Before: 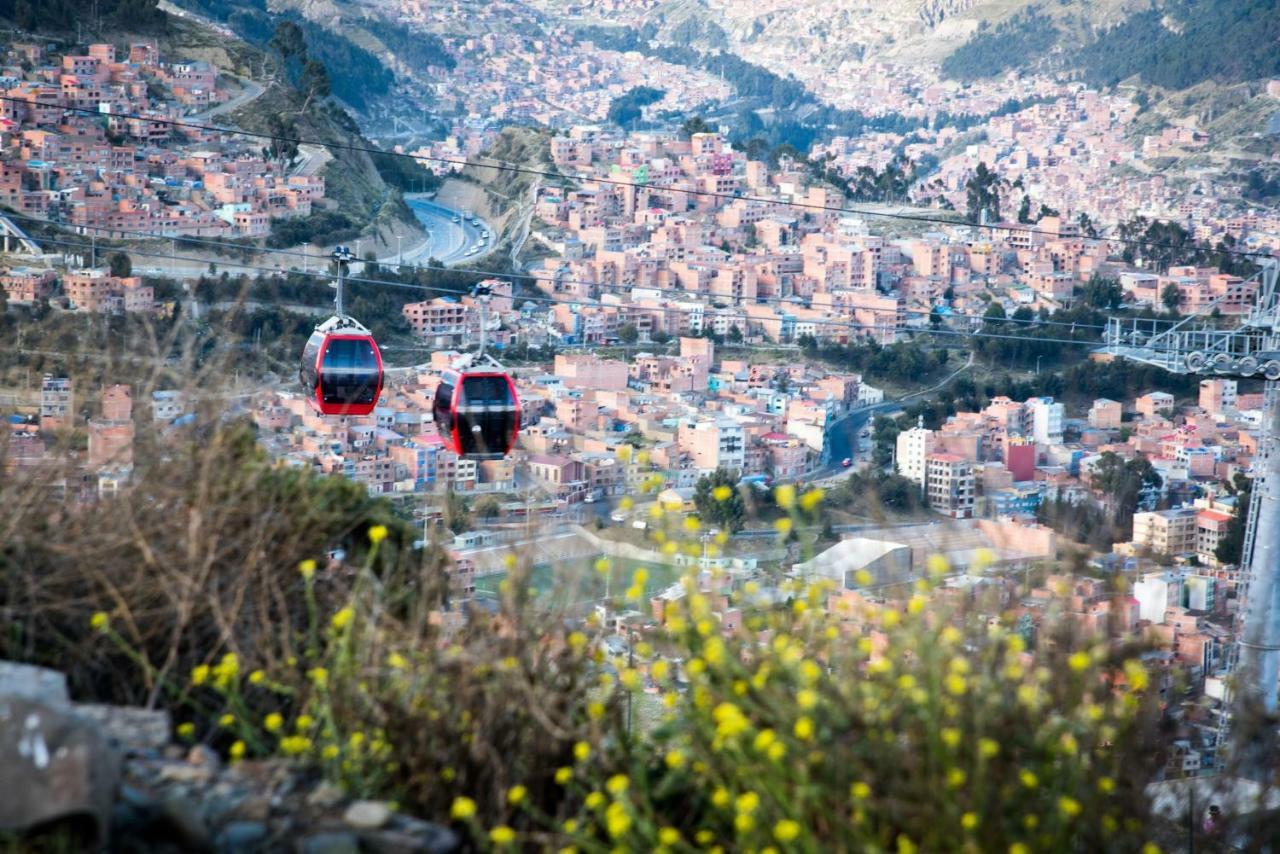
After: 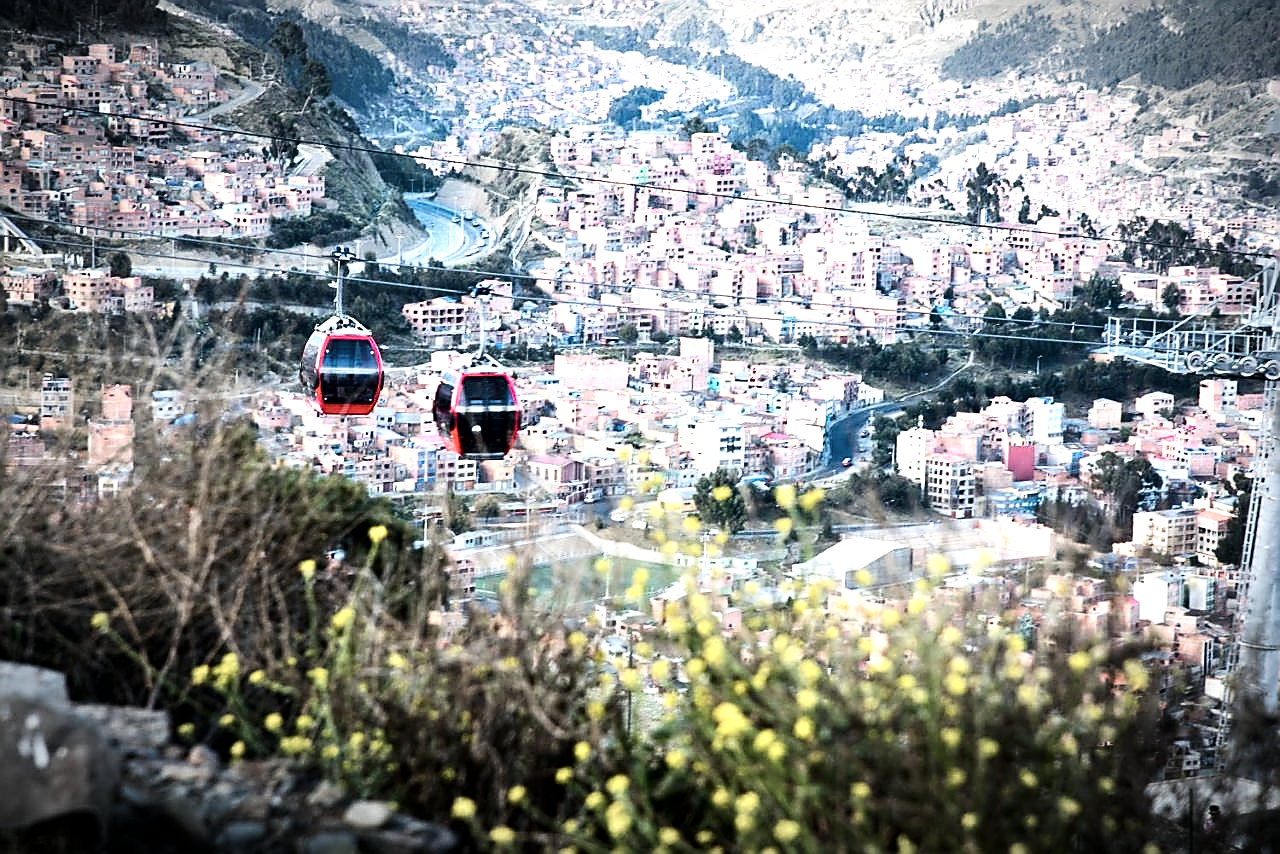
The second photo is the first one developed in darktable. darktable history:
exposure: exposure 0.77 EV, compensate highlight preservation false
vibrance: vibrance 0%
tone curve: curves: ch0 [(0, 0) (0.004, 0.001) (0.133, 0.112) (0.325, 0.362) (0.832, 0.893) (1, 1)], color space Lab, linked channels, preserve colors none
sharpen: radius 1.4, amount 1.25, threshold 0.7
vignetting: automatic ratio true
contrast brightness saturation: brightness -0.2, saturation 0.08
color zones: curves: ch0 [(0, 0.559) (0.153, 0.551) (0.229, 0.5) (0.429, 0.5) (0.571, 0.5) (0.714, 0.5) (0.857, 0.5) (1, 0.559)]; ch1 [(0, 0.417) (0.112, 0.336) (0.213, 0.26) (0.429, 0.34) (0.571, 0.35) (0.683, 0.331) (0.857, 0.344) (1, 0.417)]
